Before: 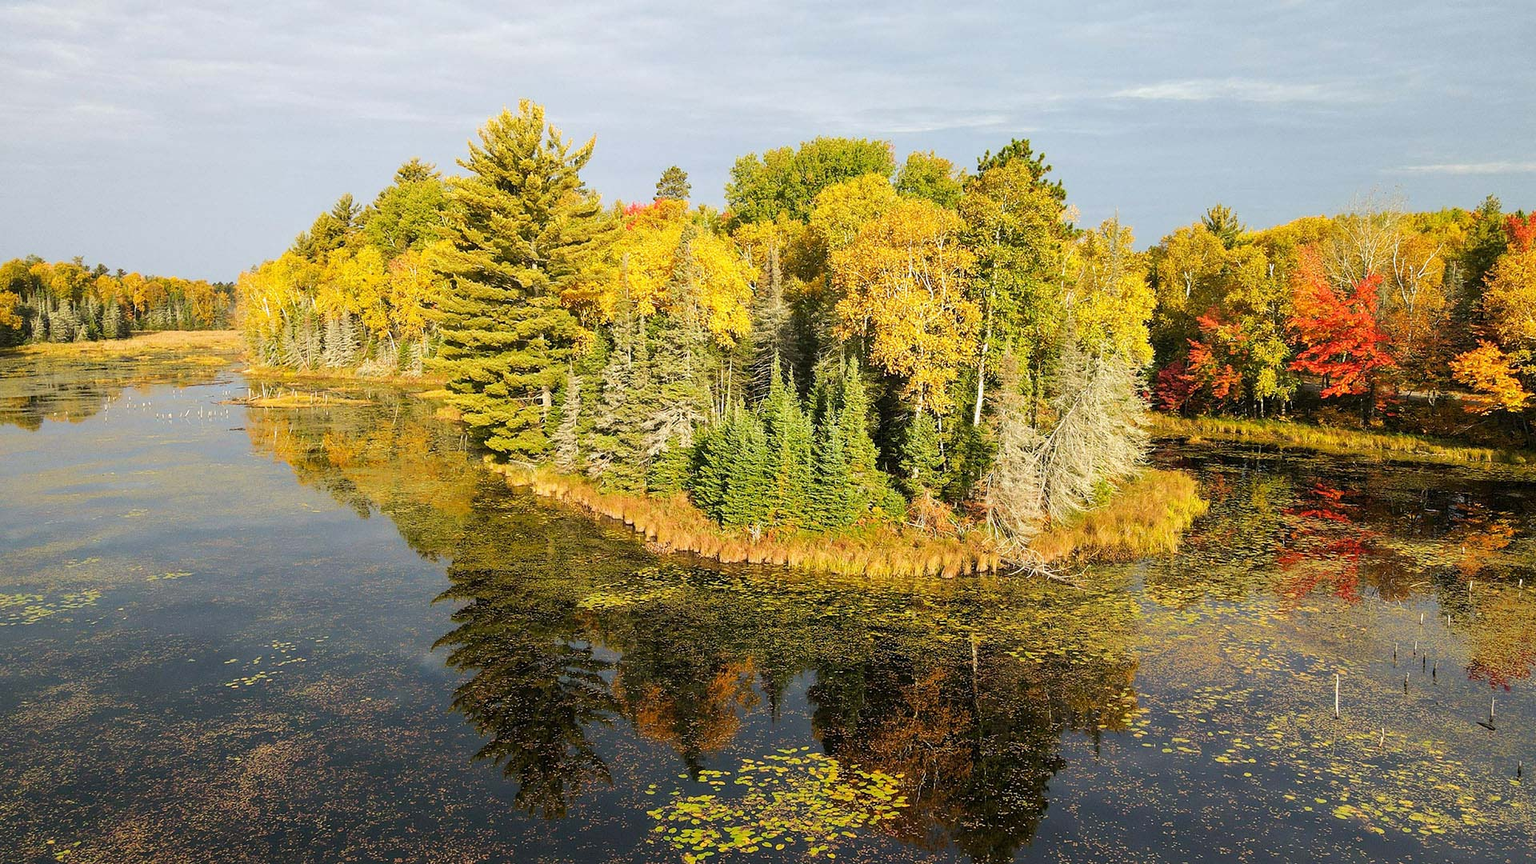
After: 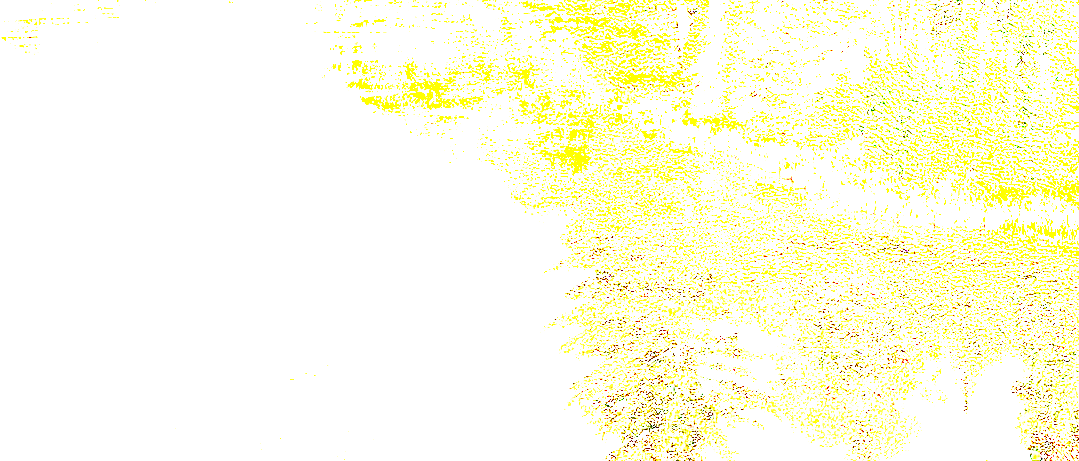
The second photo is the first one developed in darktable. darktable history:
exposure: exposure 7.913 EV, compensate highlight preservation false
tone equalizer: -7 EV 0.158 EV, -6 EV 0.629 EV, -5 EV 1.16 EV, -4 EV 1.3 EV, -3 EV 1.14 EV, -2 EV 0.6 EV, -1 EV 0.151 EV
color balance rgb: shadows lift › chroma 2.001%, shadows lift › hue 246.95°, perceptual saturation grading › global saturation 20%, perceptual saturation grading › highlights -25.88%, perceptual saturation grading › shadows 49.287%, perceptual brilliance grading › highlights 14.288%, perceptual brilliance grading › mid-tones -5.705%, perceptual brilliance grading › shadows -27.145%, global vibrance 15.881%, saturation formula JzAzBz (2021)
crop: top 44.167%, right 43.767%, bottom 13.062%
